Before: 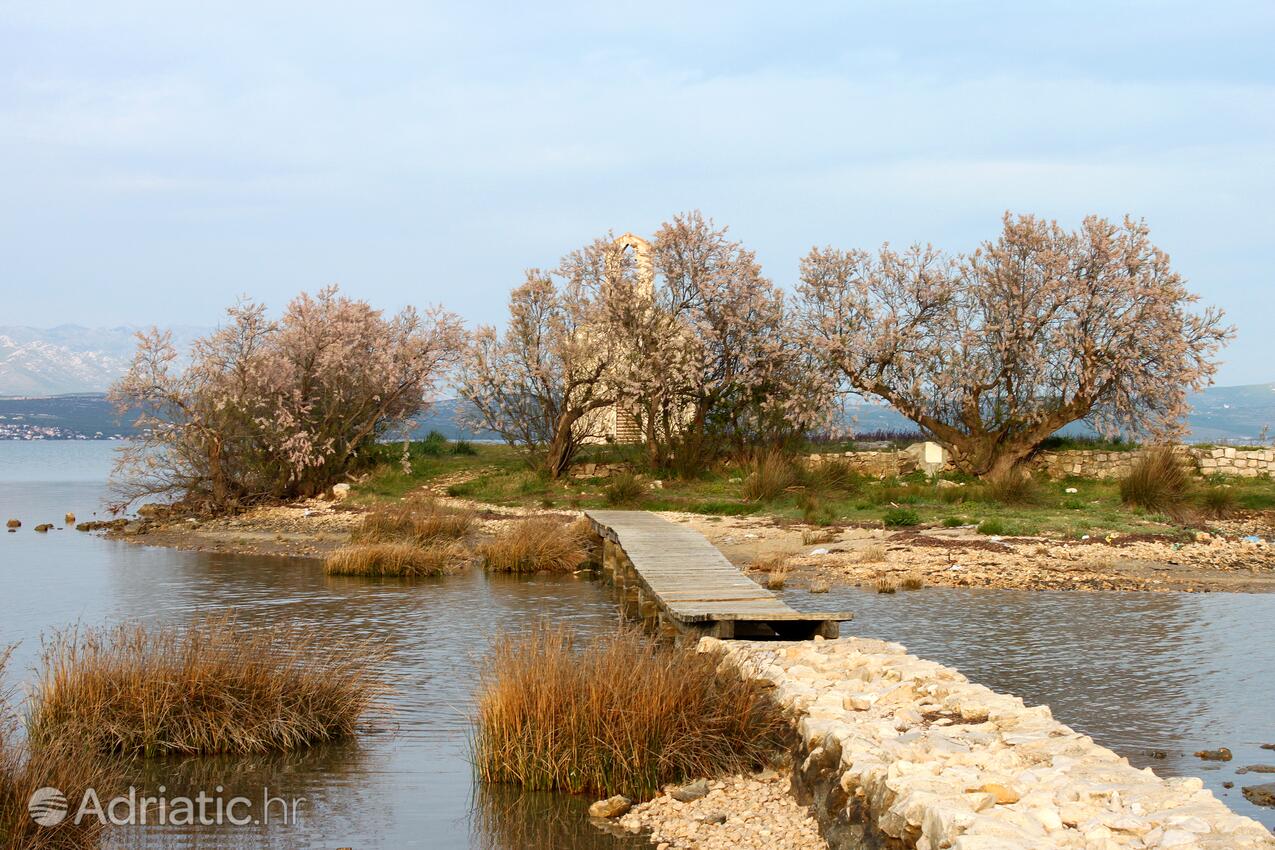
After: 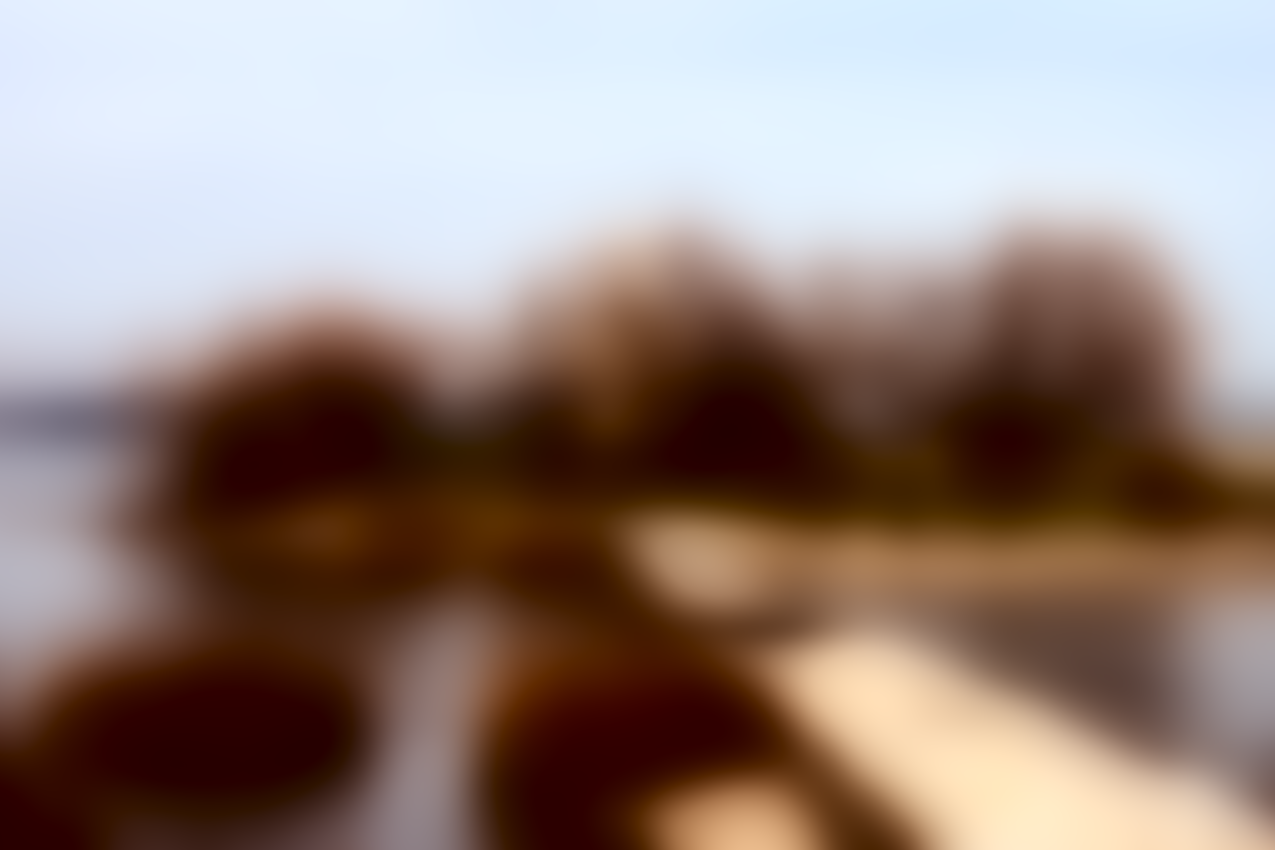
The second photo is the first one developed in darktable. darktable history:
haze removal: compatibility mode true, adaptive false
rgb levels: mode RGB, independent channels, levels [[0, 0.474, 1], [0, 0.5, 1], [0, 0.5, 1]]
local contrast: mode bilateral grid, contrast 25, coarseness 60, detail 151%, midtone range 0.2
lowpass: radius 31.92, contrast 1.72, brightness -0.98, saturation 0.94
